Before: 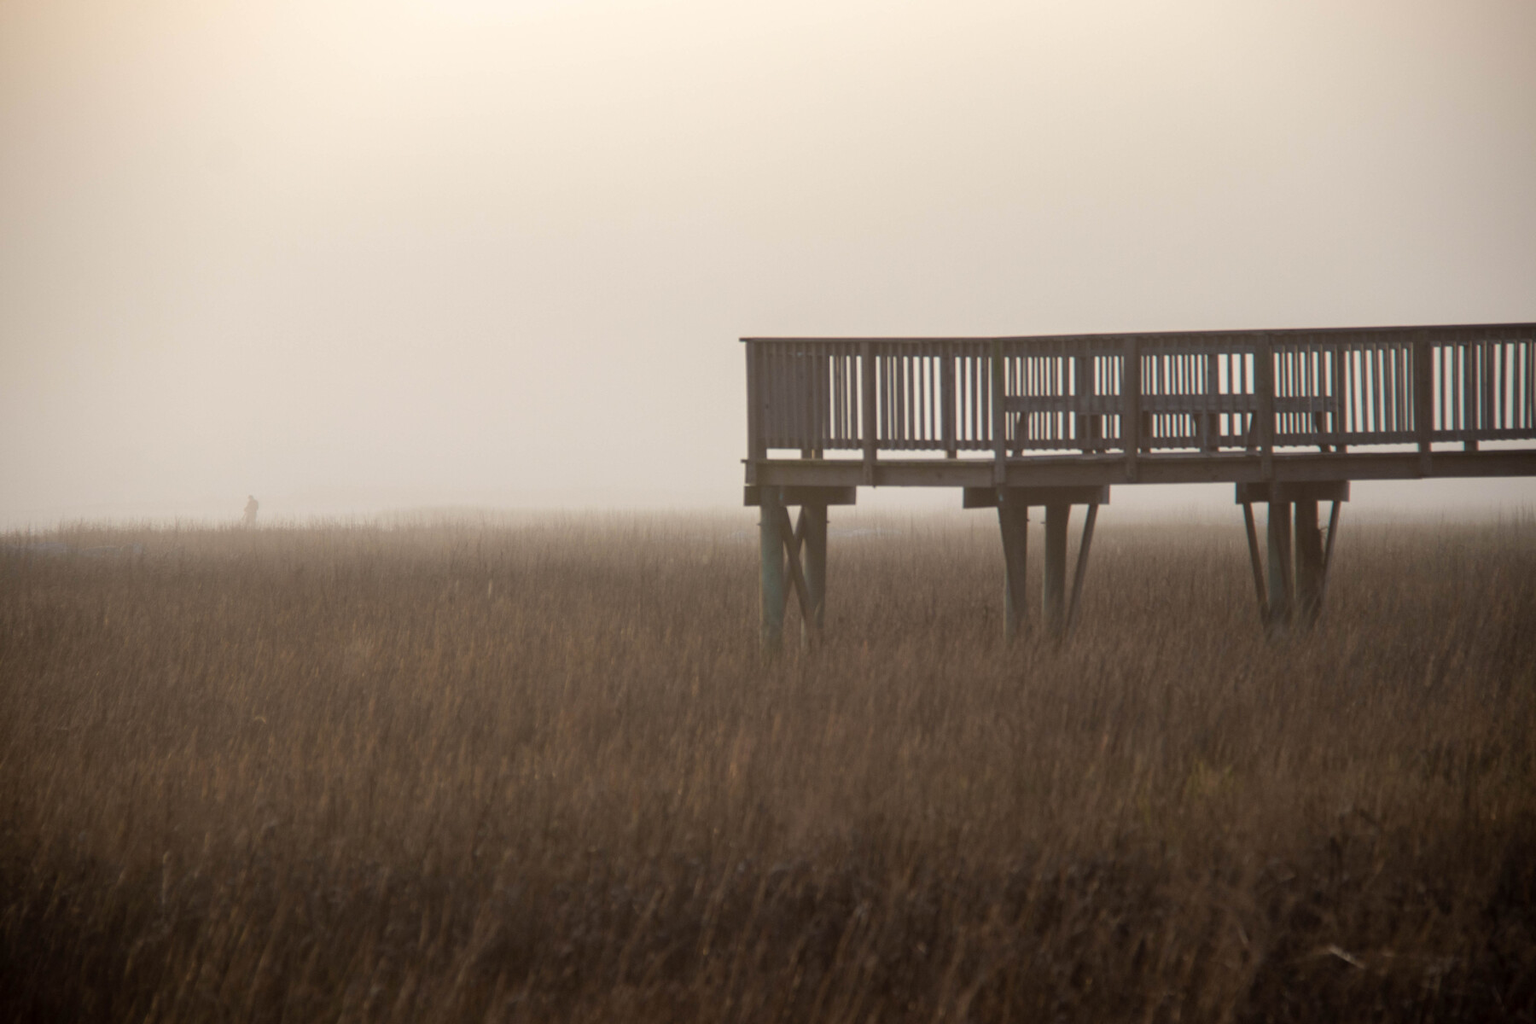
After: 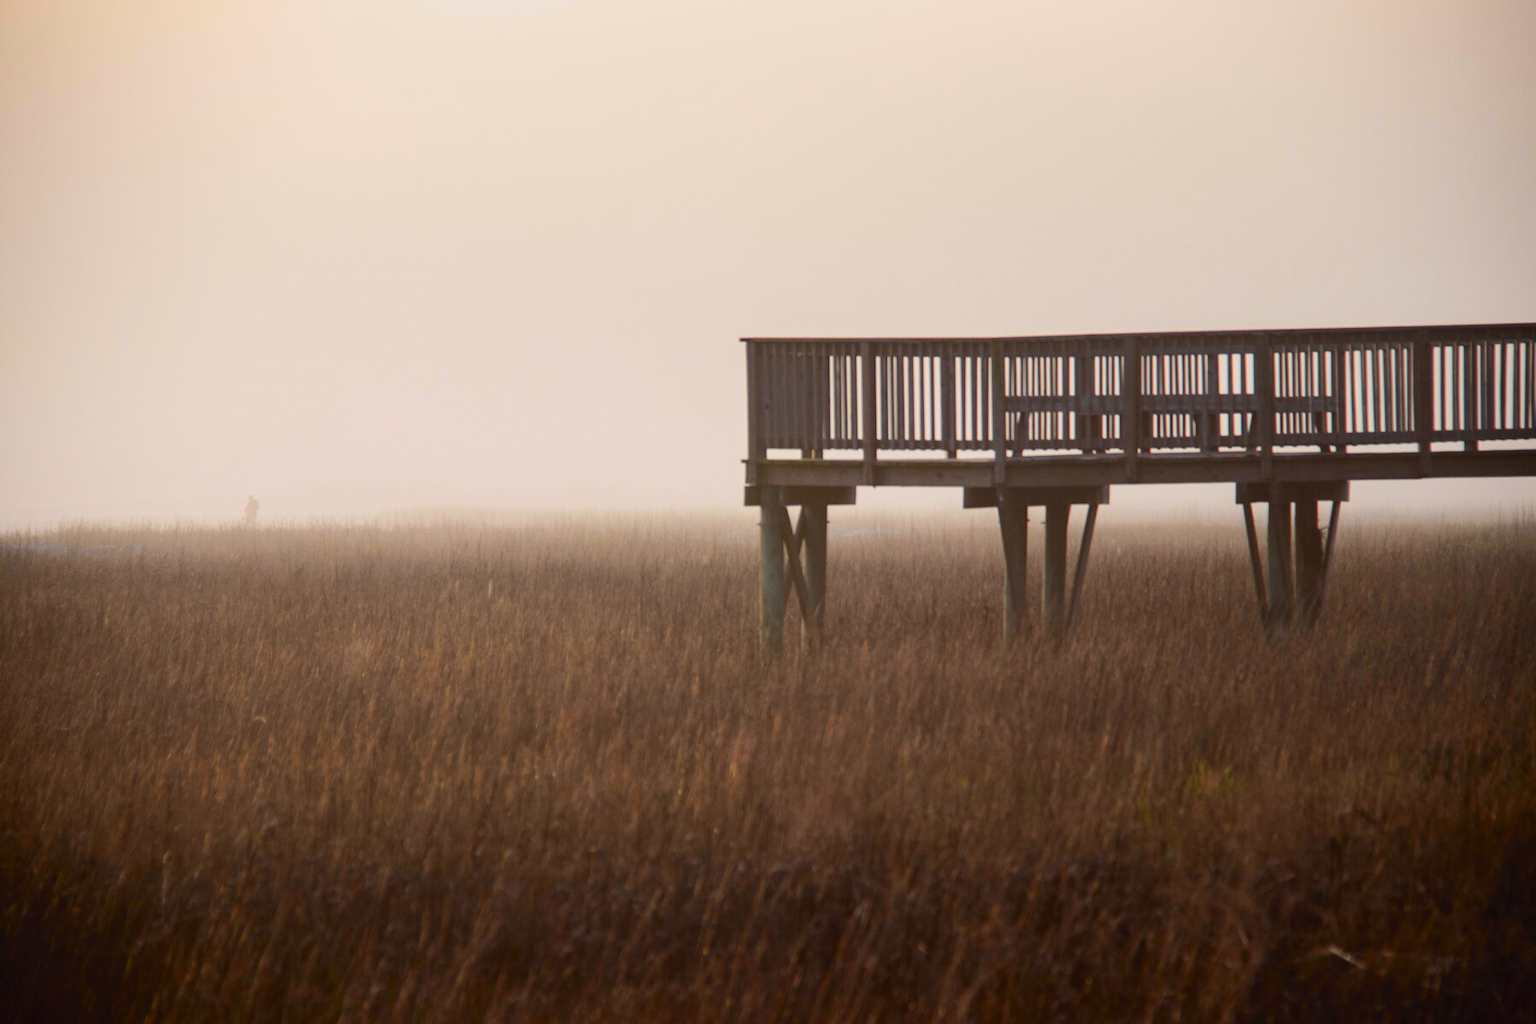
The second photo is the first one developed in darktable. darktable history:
graduated density: on, module defaults
tone curve: curves: ch0 [(0, 0.023) (0.103, 0.087) (0.295, 0.297) (0.445, 0.531) (0.553, 0.665) (0.735, 0.843) (0.994, 1)]; ch1 [(0, 0) (0.414, 0.395) (0.447, 0.447) (0.485, 0.495) (0.512, 0.523) (0.542, 0.581) (0.581, 0.632) (0.646, 0.715) (1, 1)]; ch2 [(0, 0) (0.369, 0.388) (0.449, 0.431) (0.478, 0.471) (0.516, 0.517) (0.579, 0.624) (0.674, 0.775) (1, 1)], color space Lab, independent channels, preserve colors none
